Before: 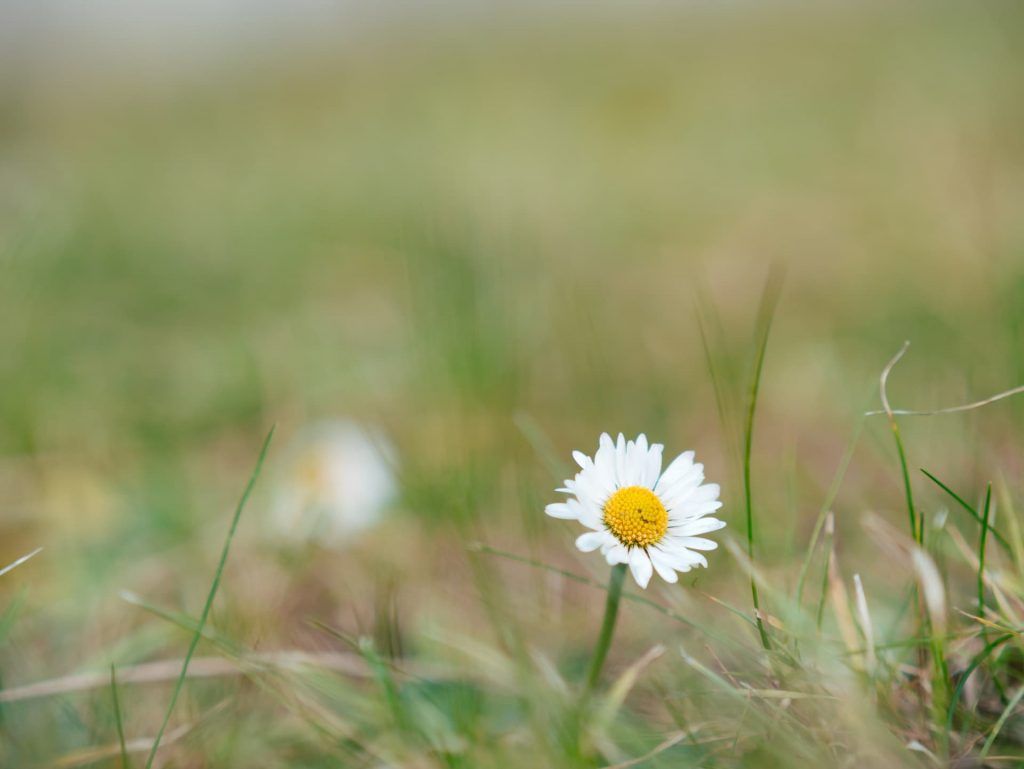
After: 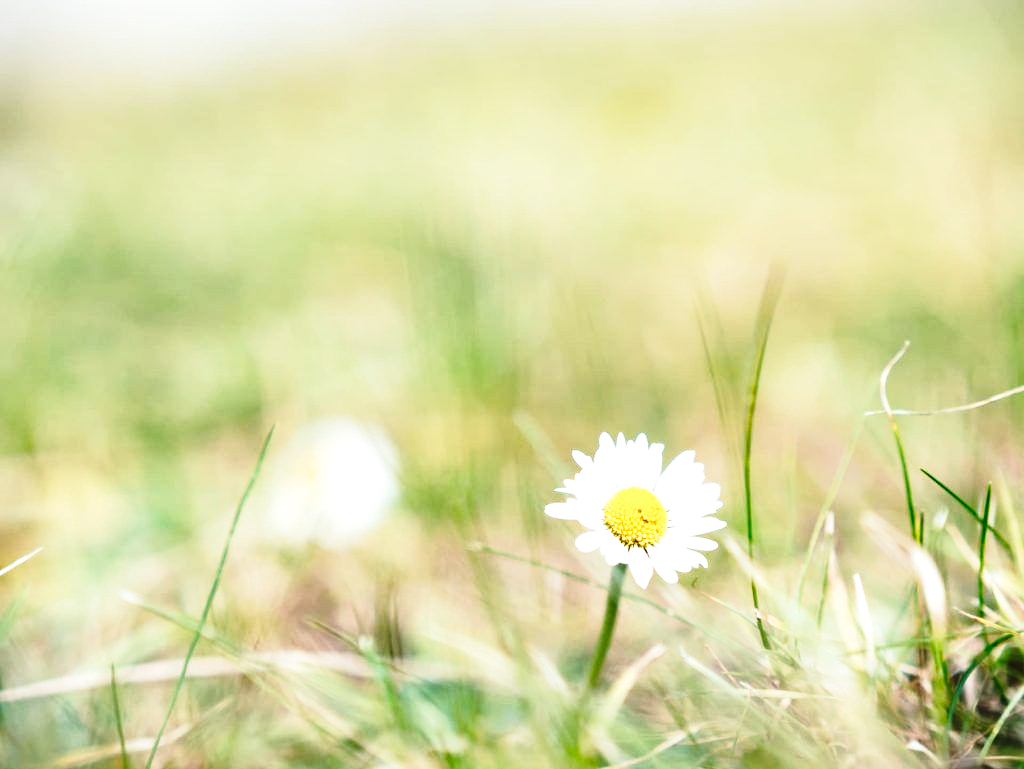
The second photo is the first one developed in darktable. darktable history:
tone equalizer: -8 EV -1.08 EV, -7 EV -1.01 EV, -6 EV -0.867 EV, -5 EV -0.578 EV, -3 EV 0.578 EV, -2 EV 0.867 EV, -1 EV 1.01 EV, +0 EV 1.08 EV, edges refinement/feathering 500, mask exposure compensation -1.57 EV, preserve details no
base curve: curves: ch0 [(0, 0) (0.028, 0.03) (0.121, 0.232) (0.46, 0.748) (0.859, 0.968) (1, 1)], preserve colors none
